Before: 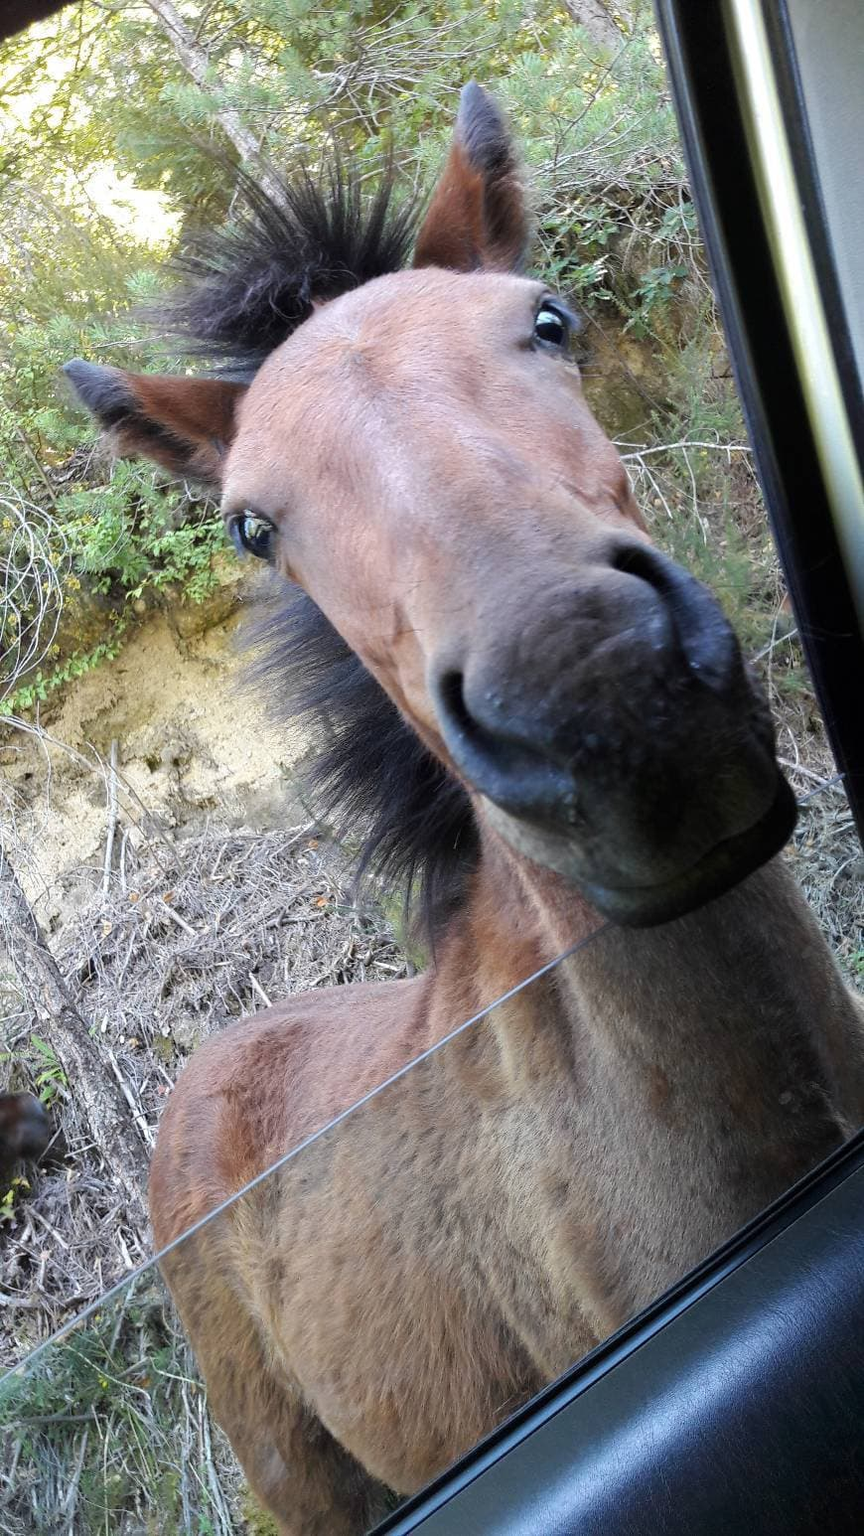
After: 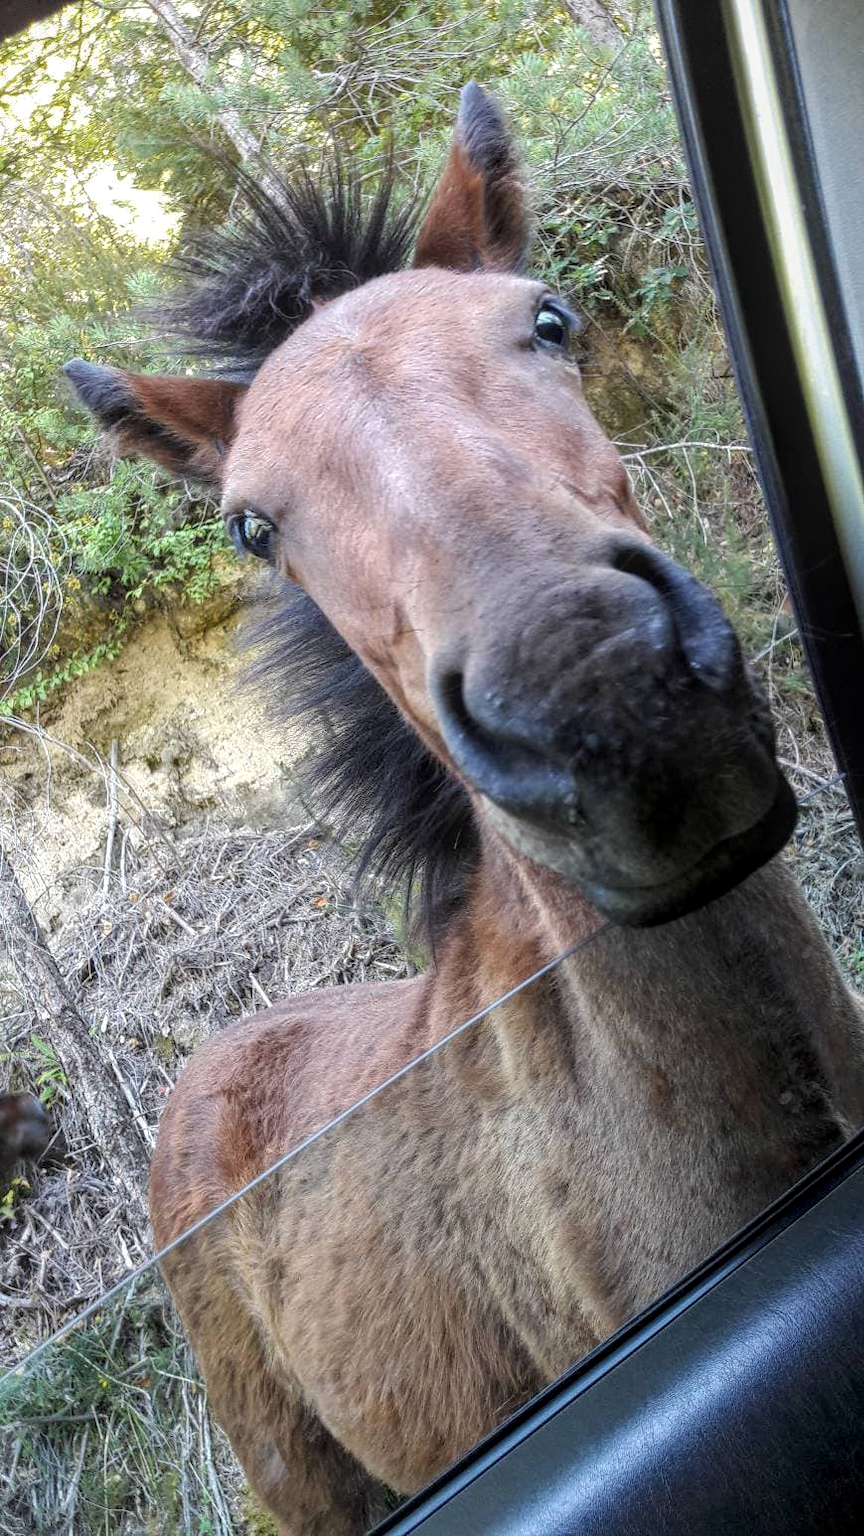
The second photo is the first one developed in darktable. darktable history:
local contrast: highlights 75%, shadows 55%, detail 176%, midtone range 0.213
